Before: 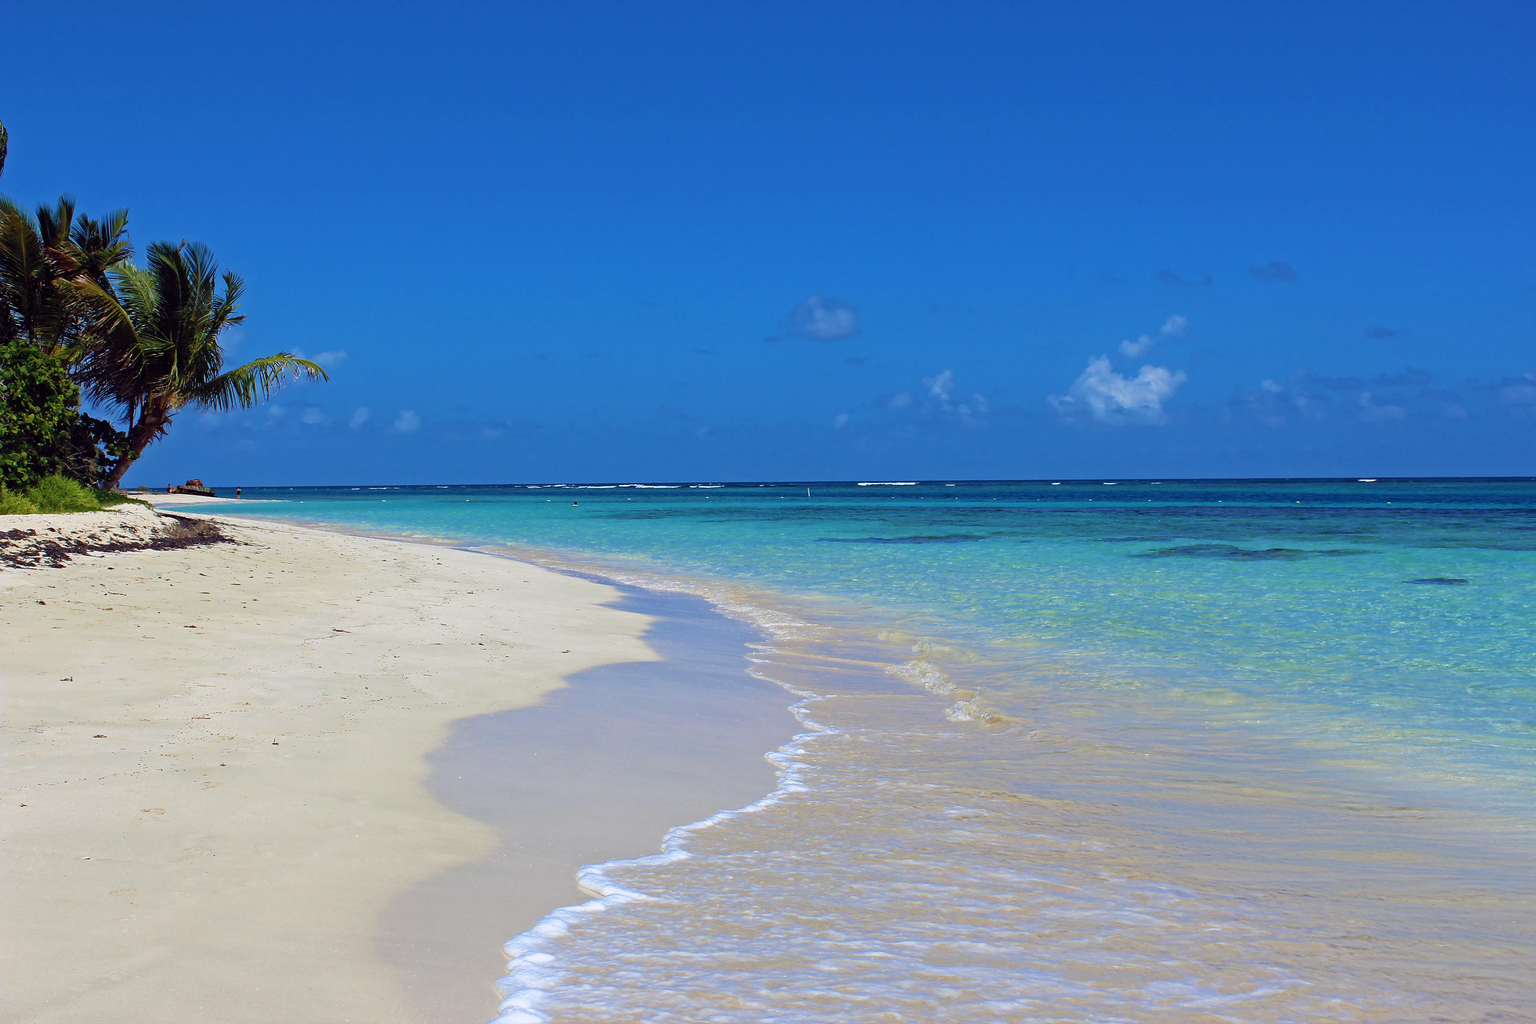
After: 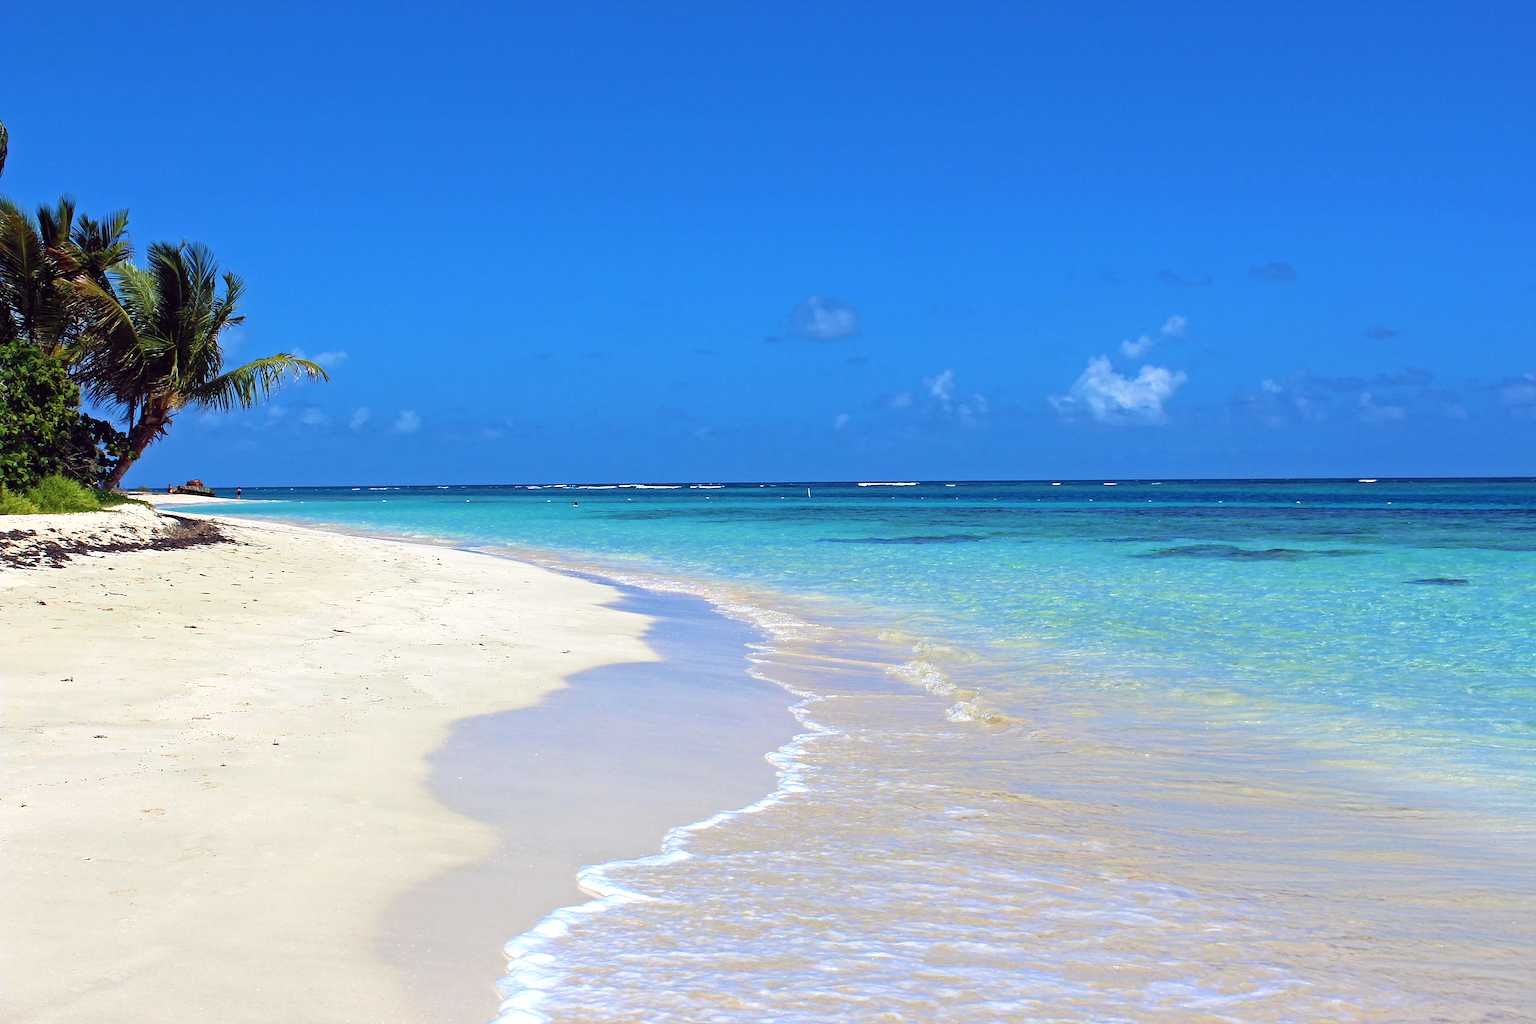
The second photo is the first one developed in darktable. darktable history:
exposure: exposure 0.527 EV, compensate highlight preservation false
